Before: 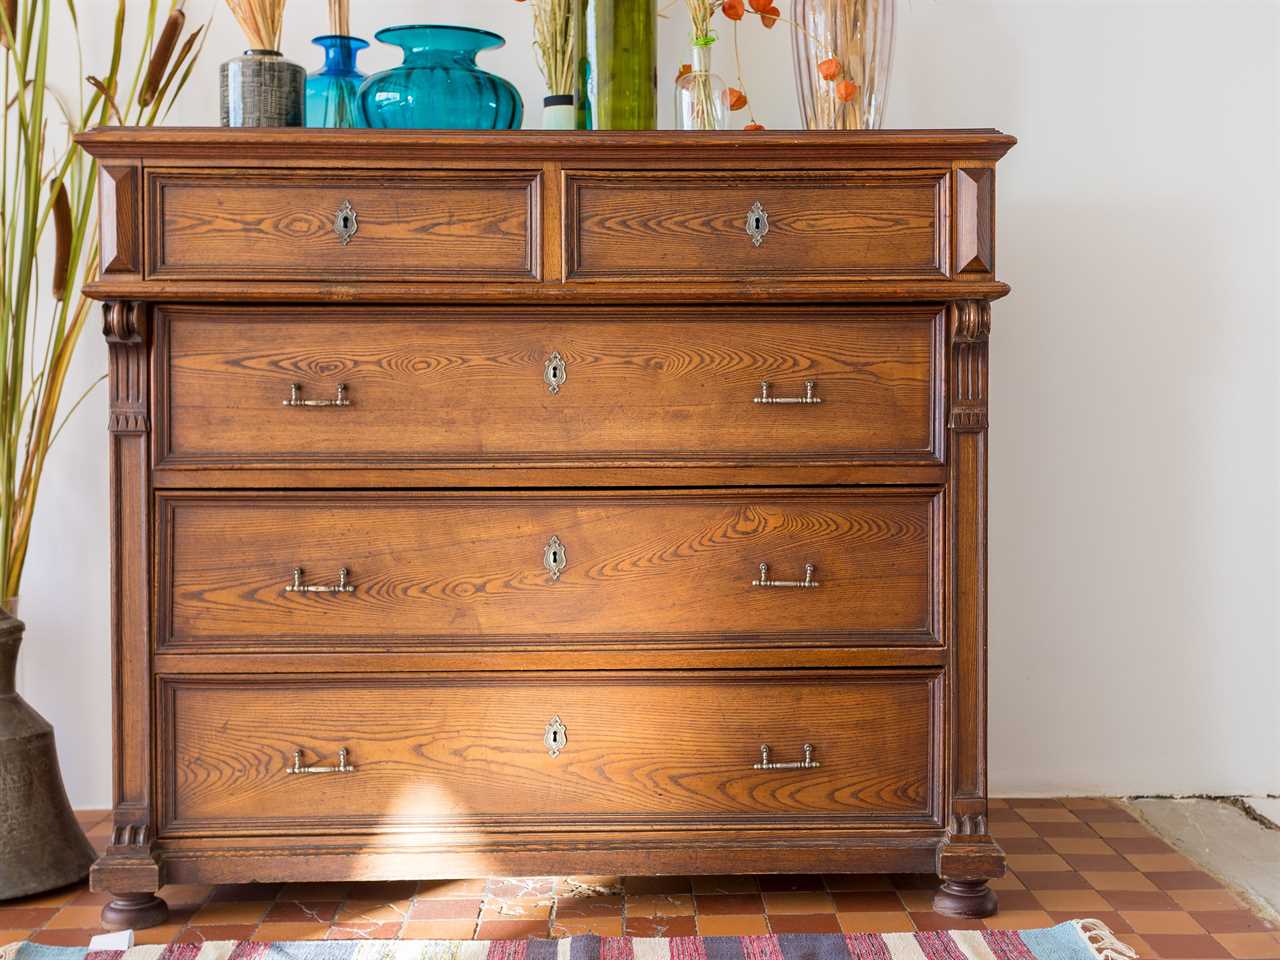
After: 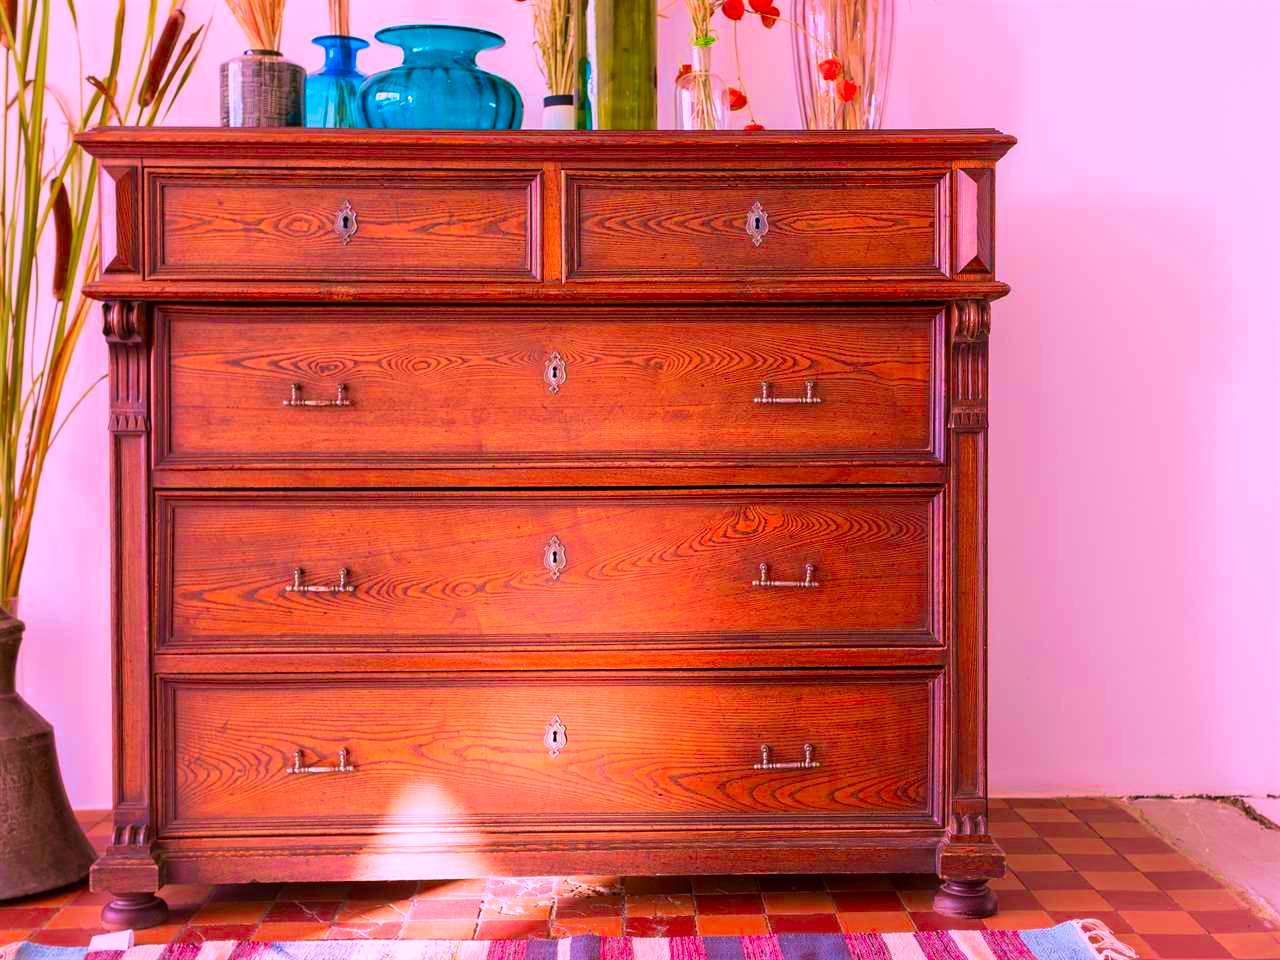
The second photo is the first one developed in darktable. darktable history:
velvia: strength 45%
color correction: highlights a* 19.5, highlights b* -11.53, saturation 1.69
